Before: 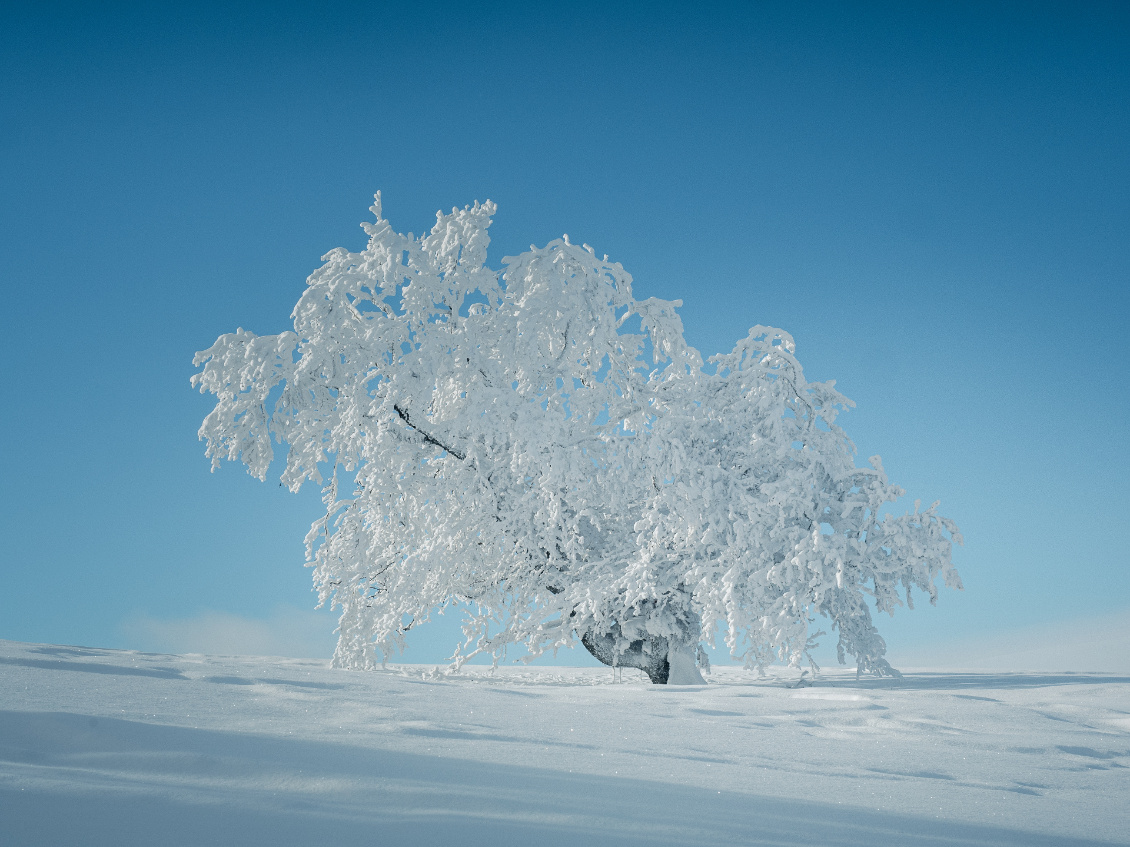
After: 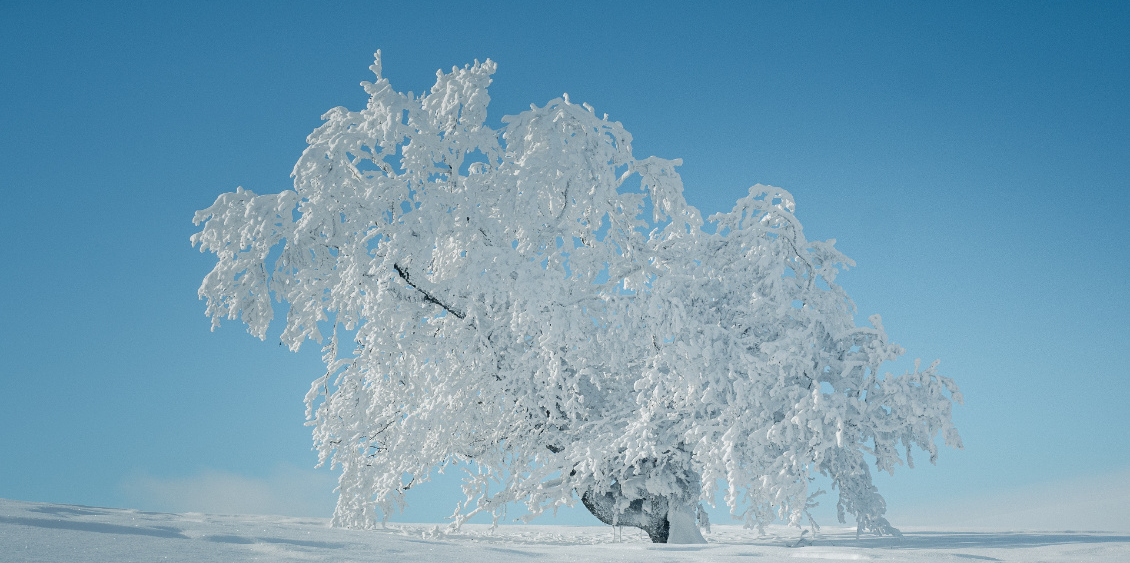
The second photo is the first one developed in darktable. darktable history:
crop: top 16.704%, bottom 16.741%
